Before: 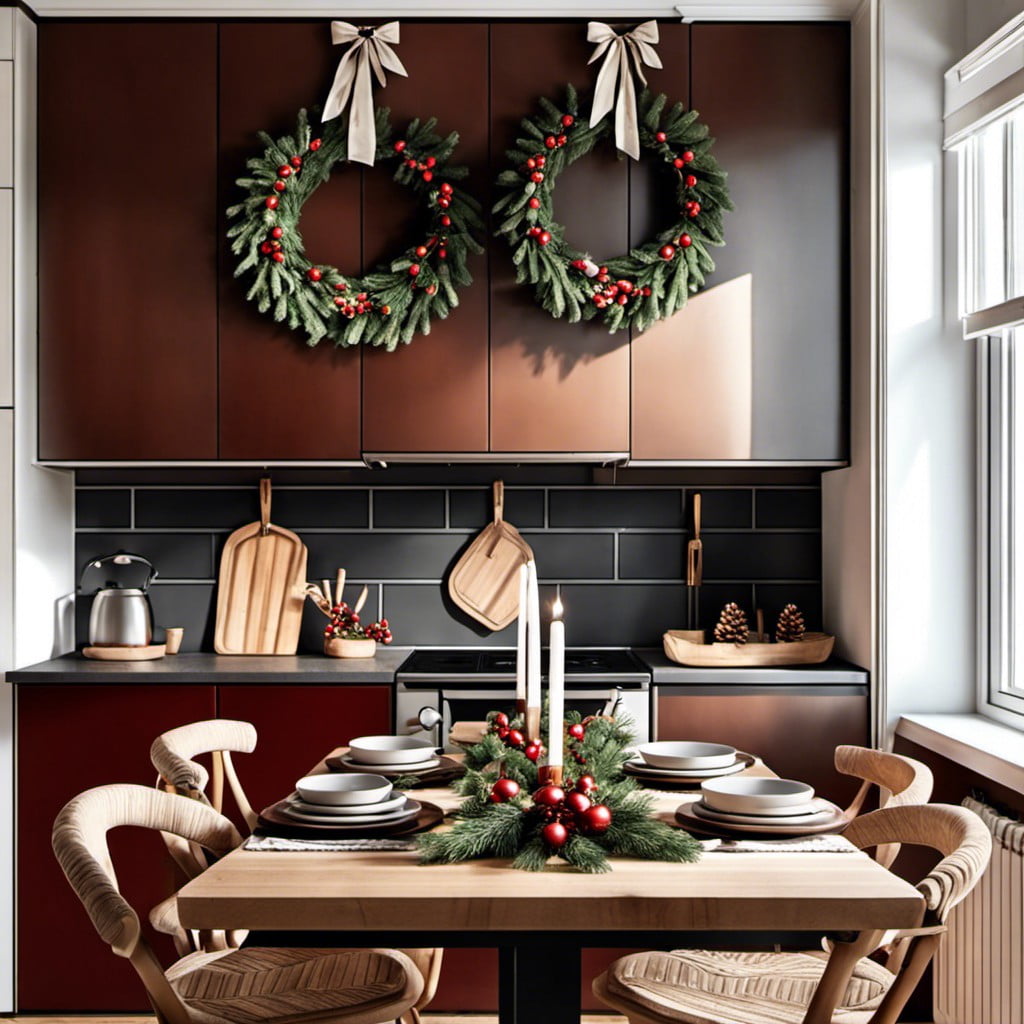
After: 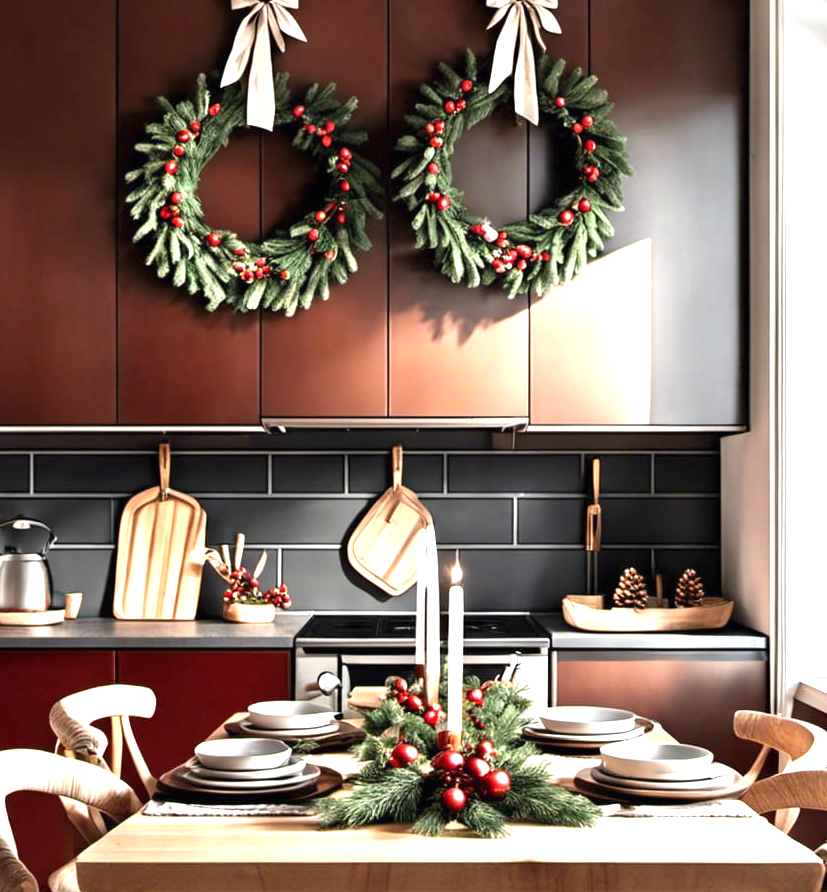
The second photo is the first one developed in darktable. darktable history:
exposure: black level correction 0, exposure 1.095 EV, compensate highlight preservation false
crop: left 9.951%, top 3.498%, right 9.203%, bottom 9.324%
